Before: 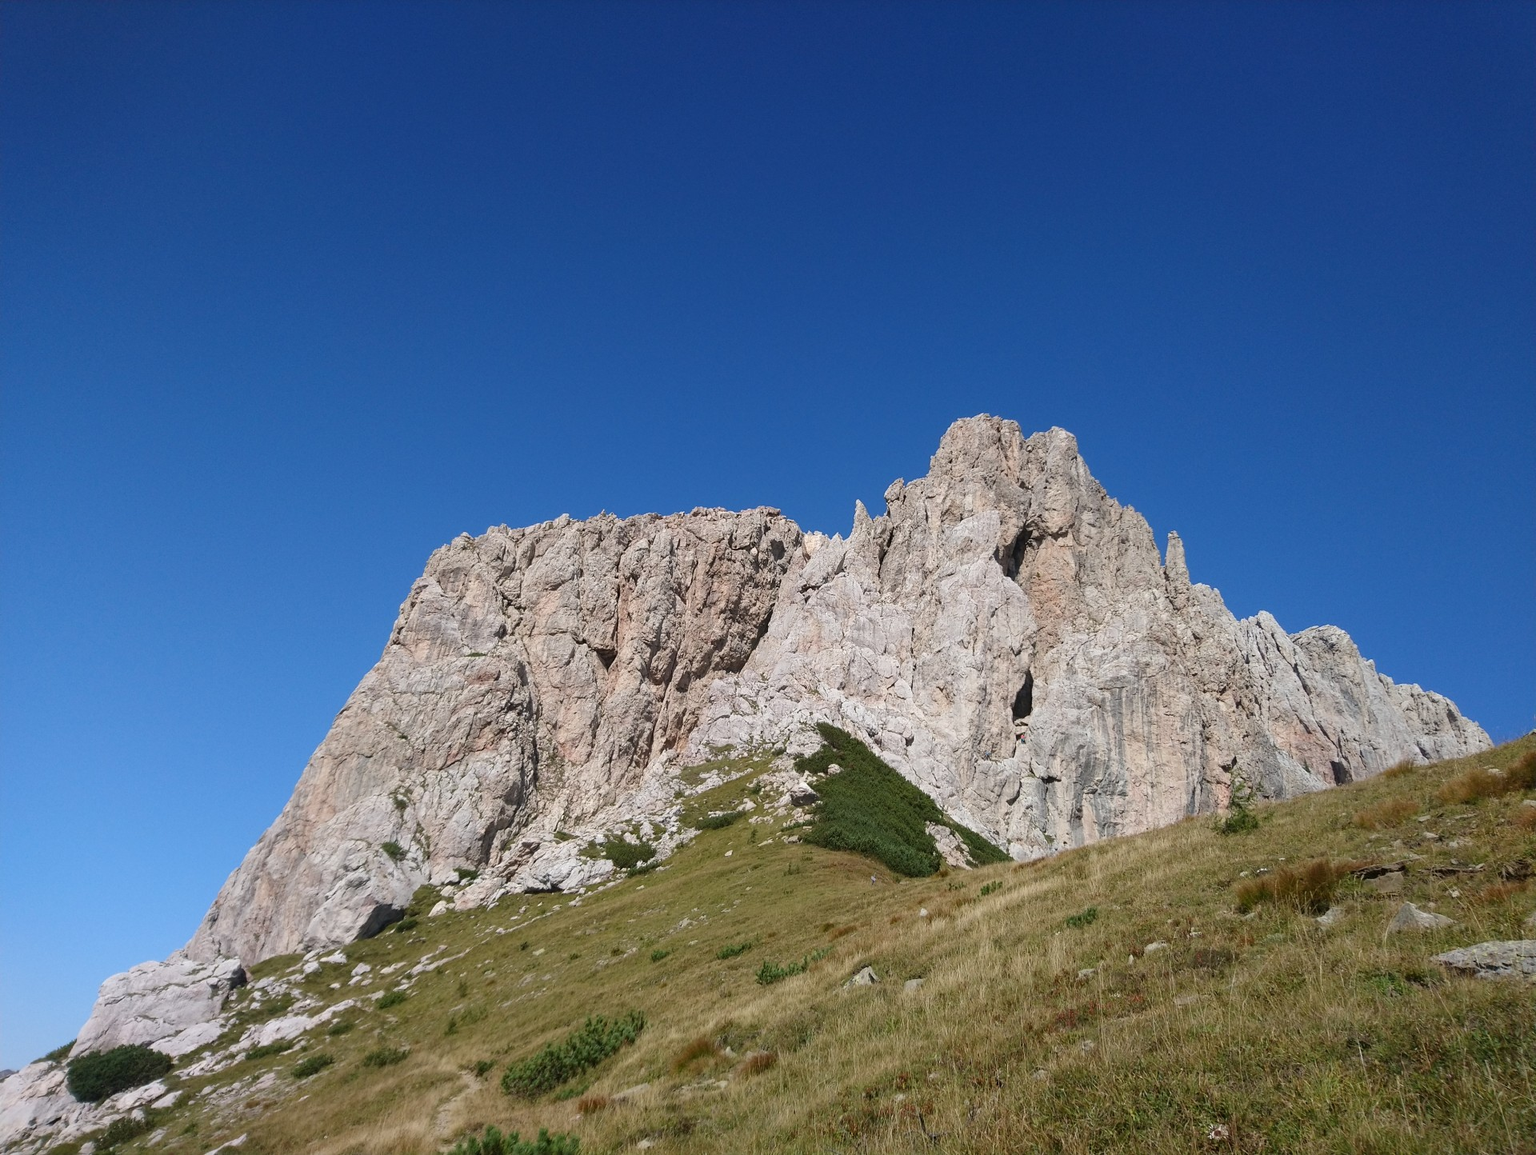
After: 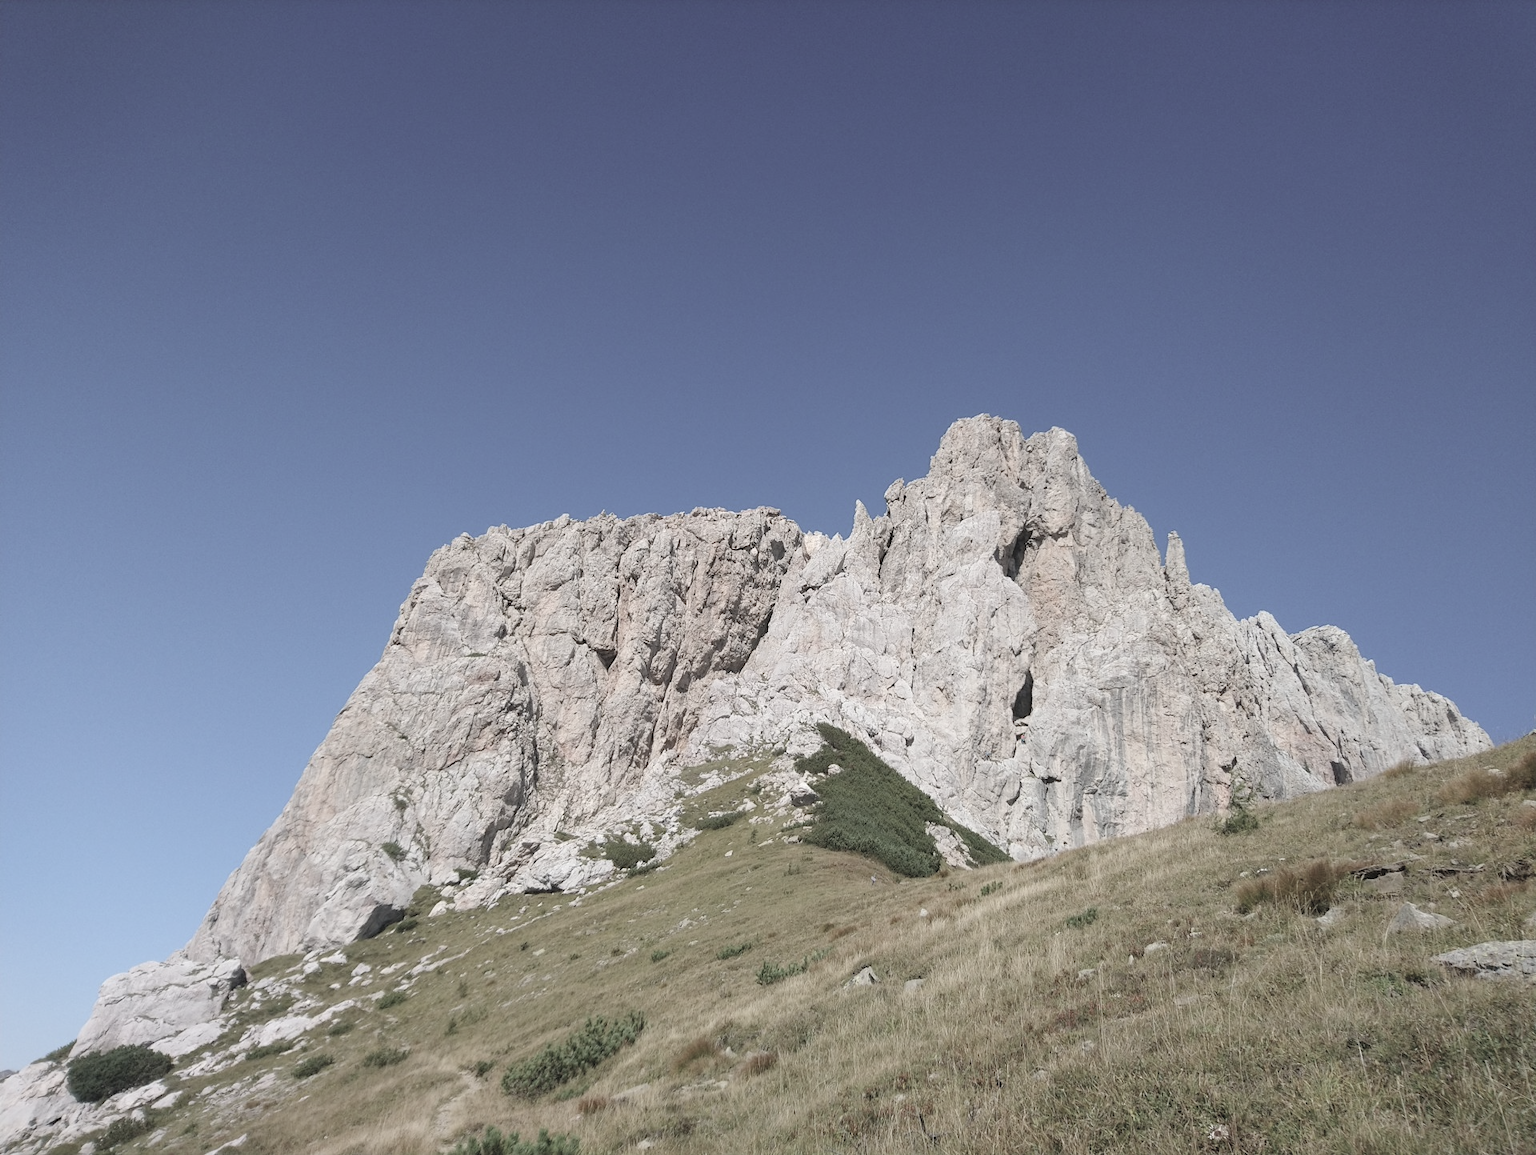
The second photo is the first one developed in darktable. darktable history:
contrast brightness saturation: brightness 0.184, saturation -0.509
